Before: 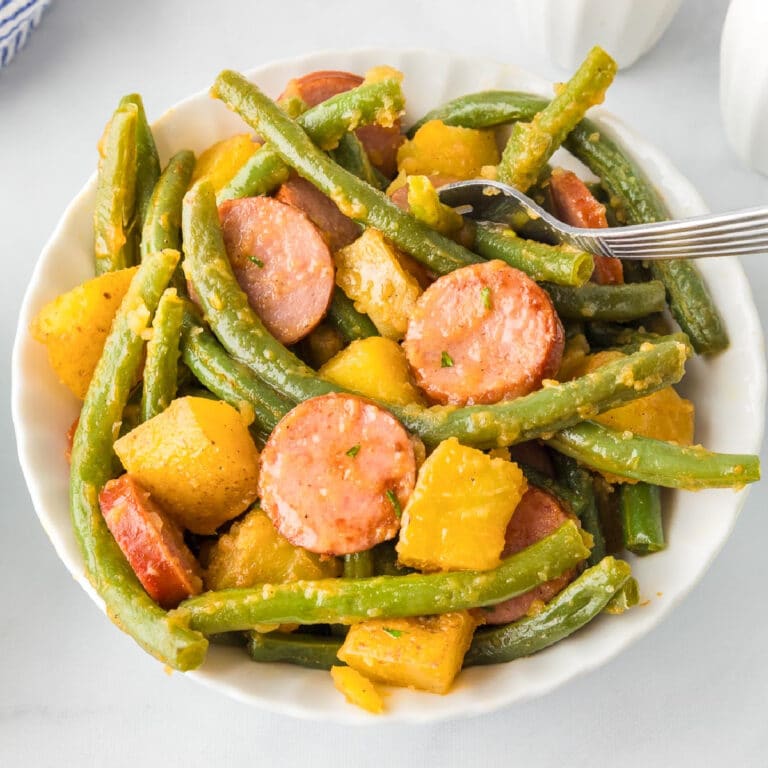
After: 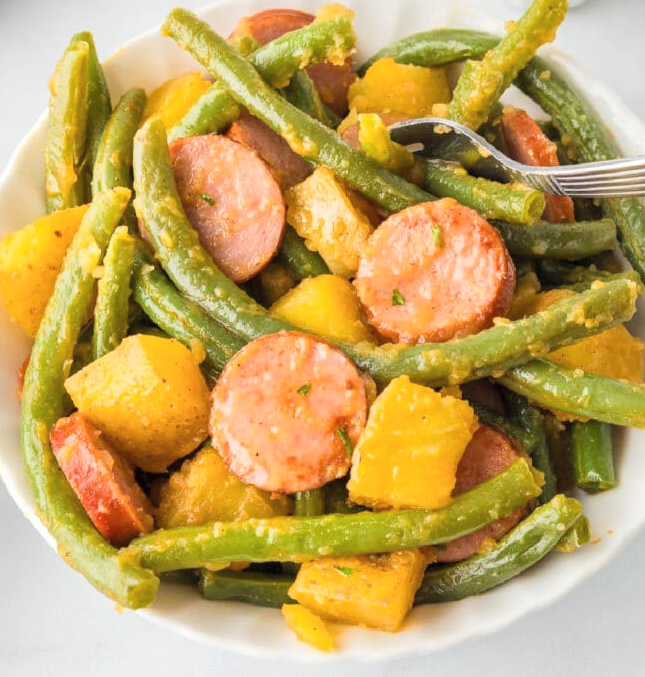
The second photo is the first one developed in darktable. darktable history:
contrast brightness saturation: contrast 0.05, brightness 0.06, saturation 0.01
crop: left 6.446%, top 8.188%, right 9.538%, bottom 3.548%
